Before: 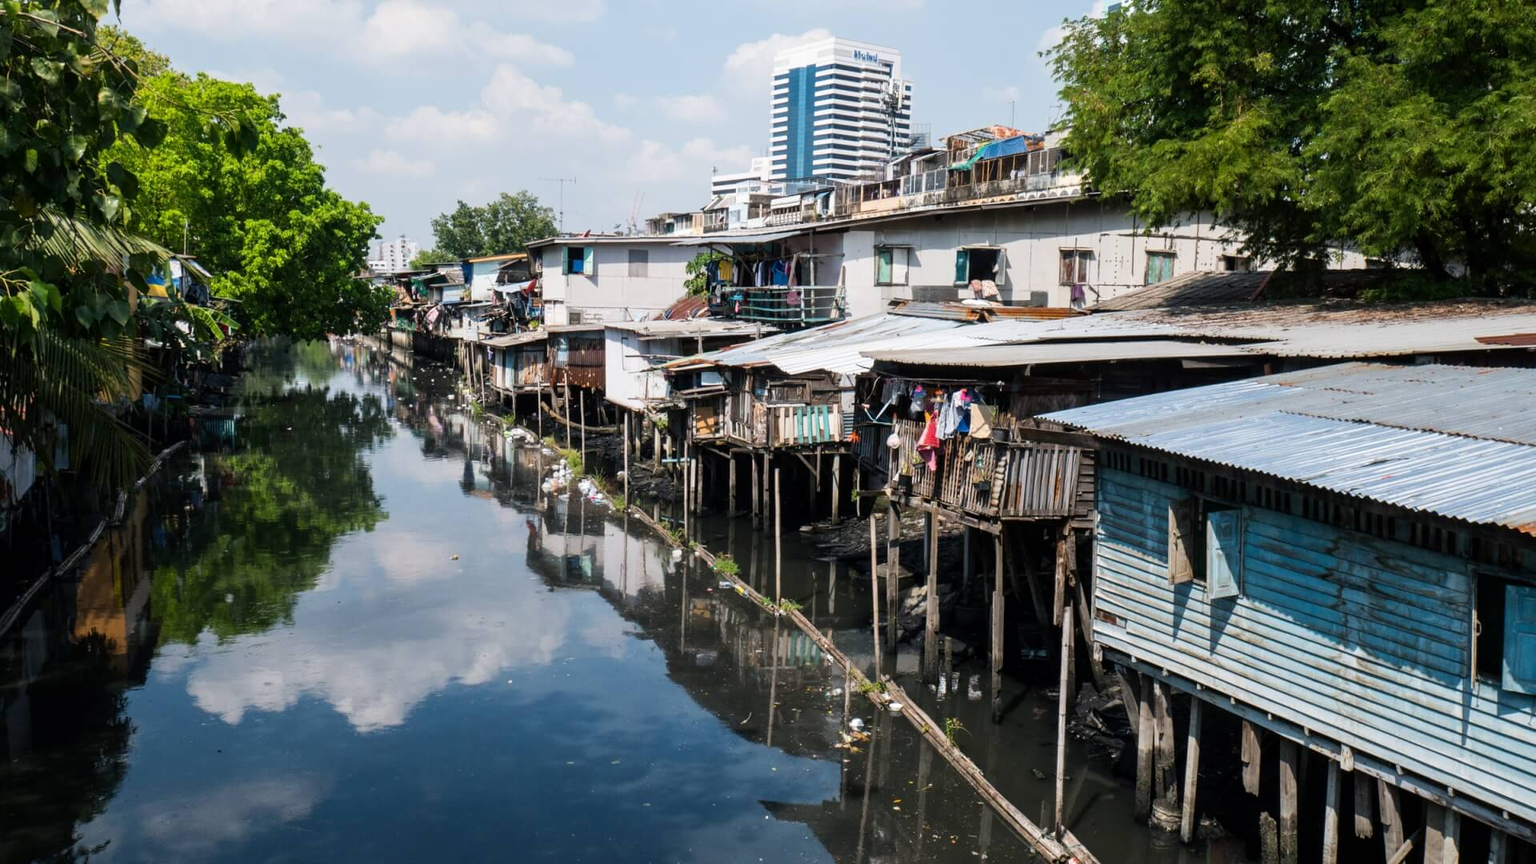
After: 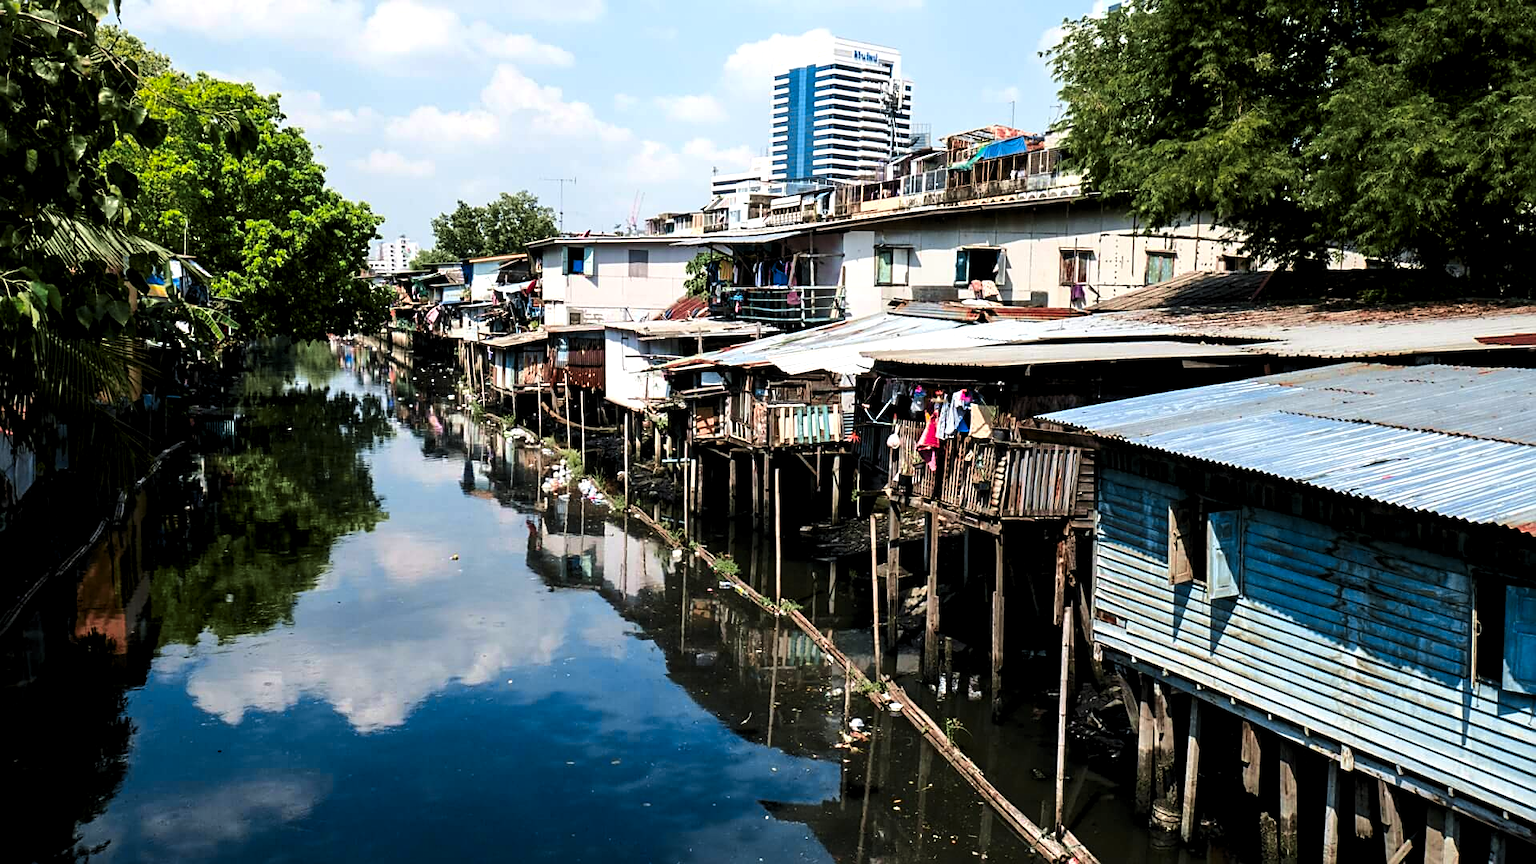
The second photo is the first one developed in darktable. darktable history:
contrast brightness saturation: brightness -0.017, saturation 0.339
sharpen: on, module defaults
levels: levels [0.062, 0.494, 0.925]
tone curve: curves: ch0 [(0, 0.021) (0.059, 0.053) (0.212, 0.18) (0.337, 0.304) (0.495, 0.505) (0.725, 0.731) (0.89, 0.919) (1, 1)]; ch1 [(0, 0) (0.094, 0.081) (0.285, 0.299) (0.403, 0.436) (0.479, 0.475) (0.54, 0.55) (0.615, 0.637) (0.683, 0.688) (1, 1)]; ch2 [(0, 0) (0.257, 0.217) (0.434, 0.434) (0.498, 0.507) (0.527, 0.542) (0.597, 0.587) (0.658, 0.595) (1, 1)], color space Lab, independent channels, preserve colors none
